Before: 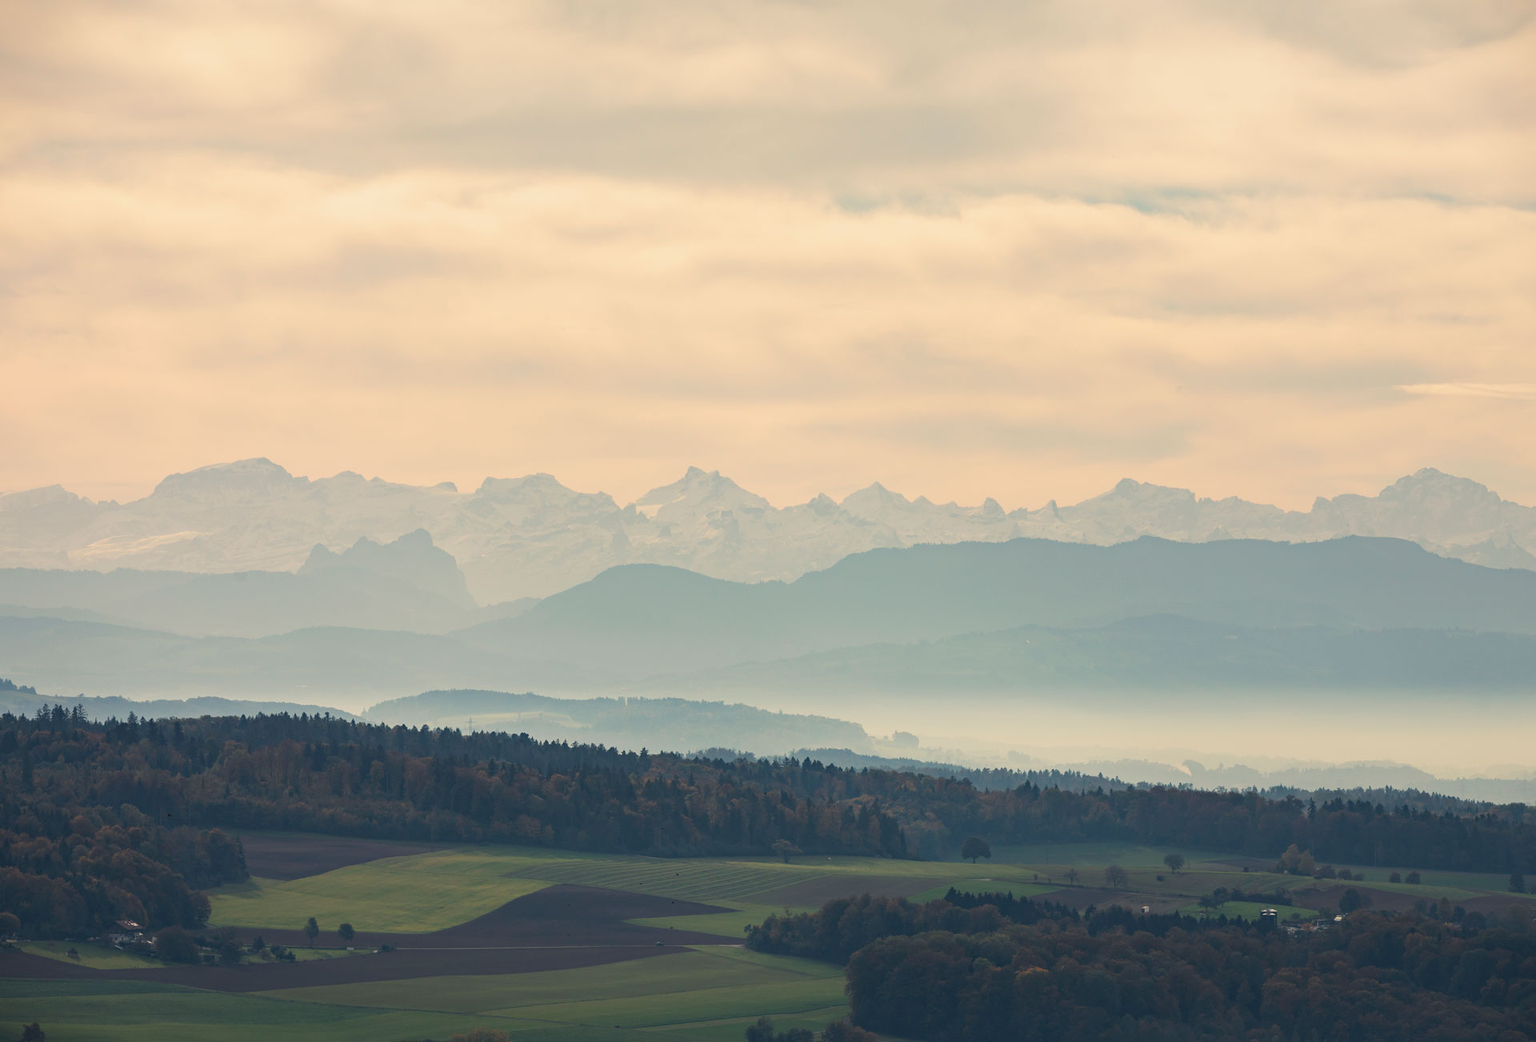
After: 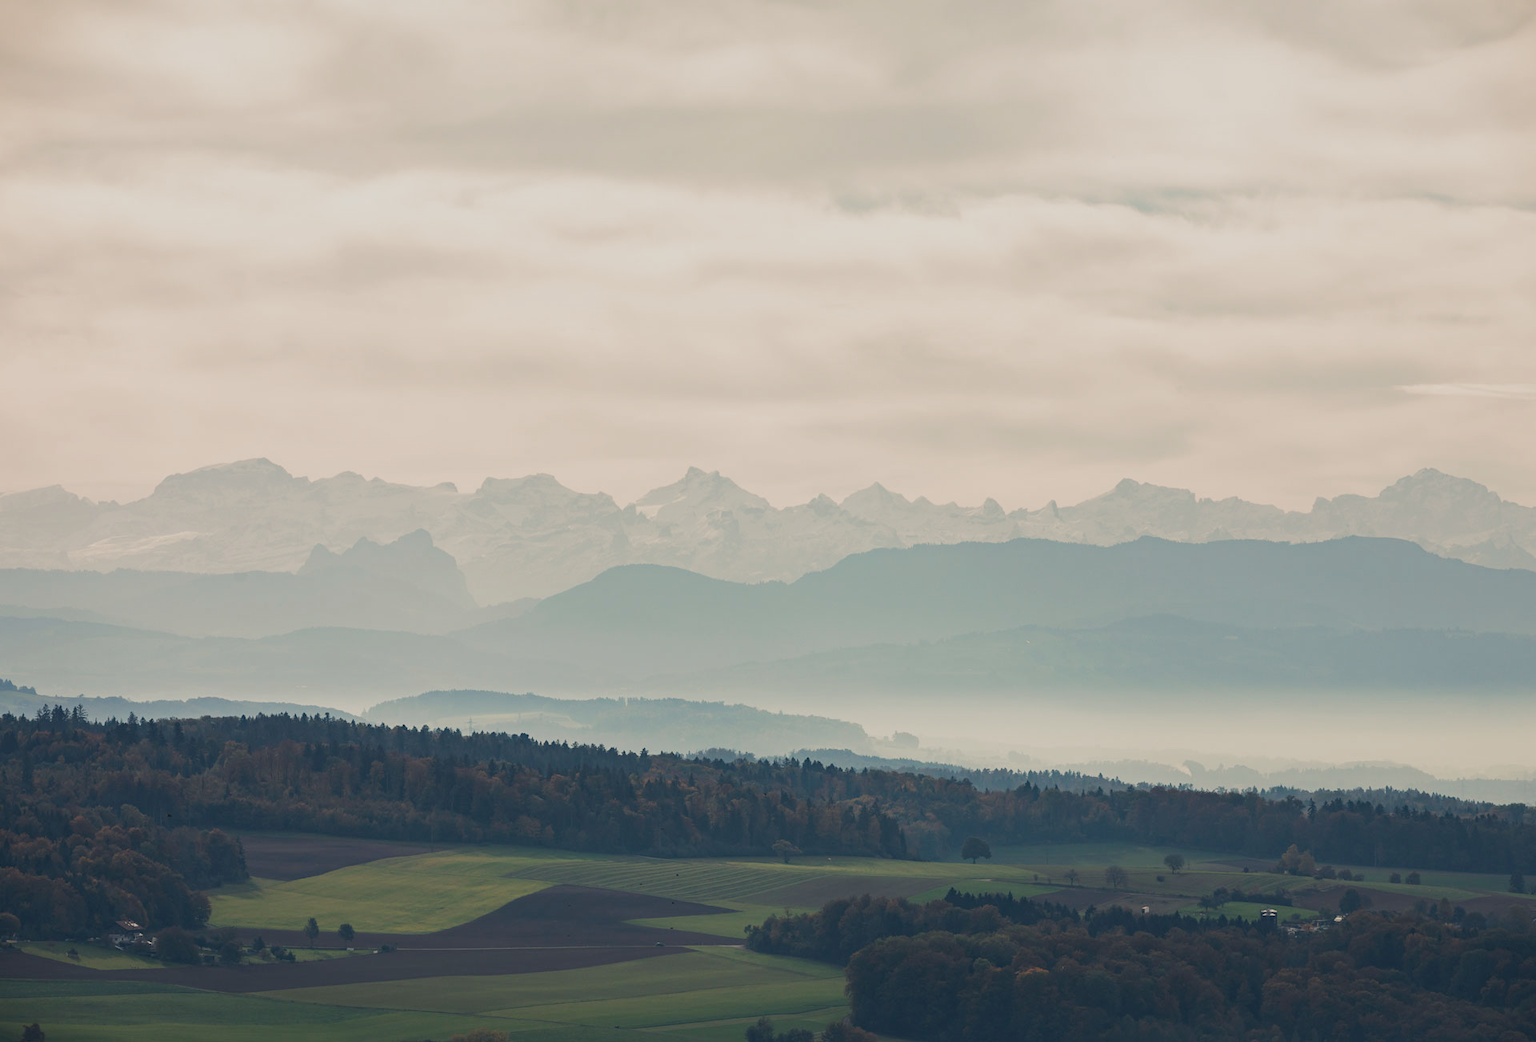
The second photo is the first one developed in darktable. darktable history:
filmic rgb: black relative exposure -16 EV, white relative exposure 2.94 EV, hardness 9.96, color science v5 (2021), iterations of high-quality reconstruction 0, contrast in shadows safe, contrast in highlights safe
exposure: black level correction 0.001, compensate exposure bias true, compensate highlight preservation false
